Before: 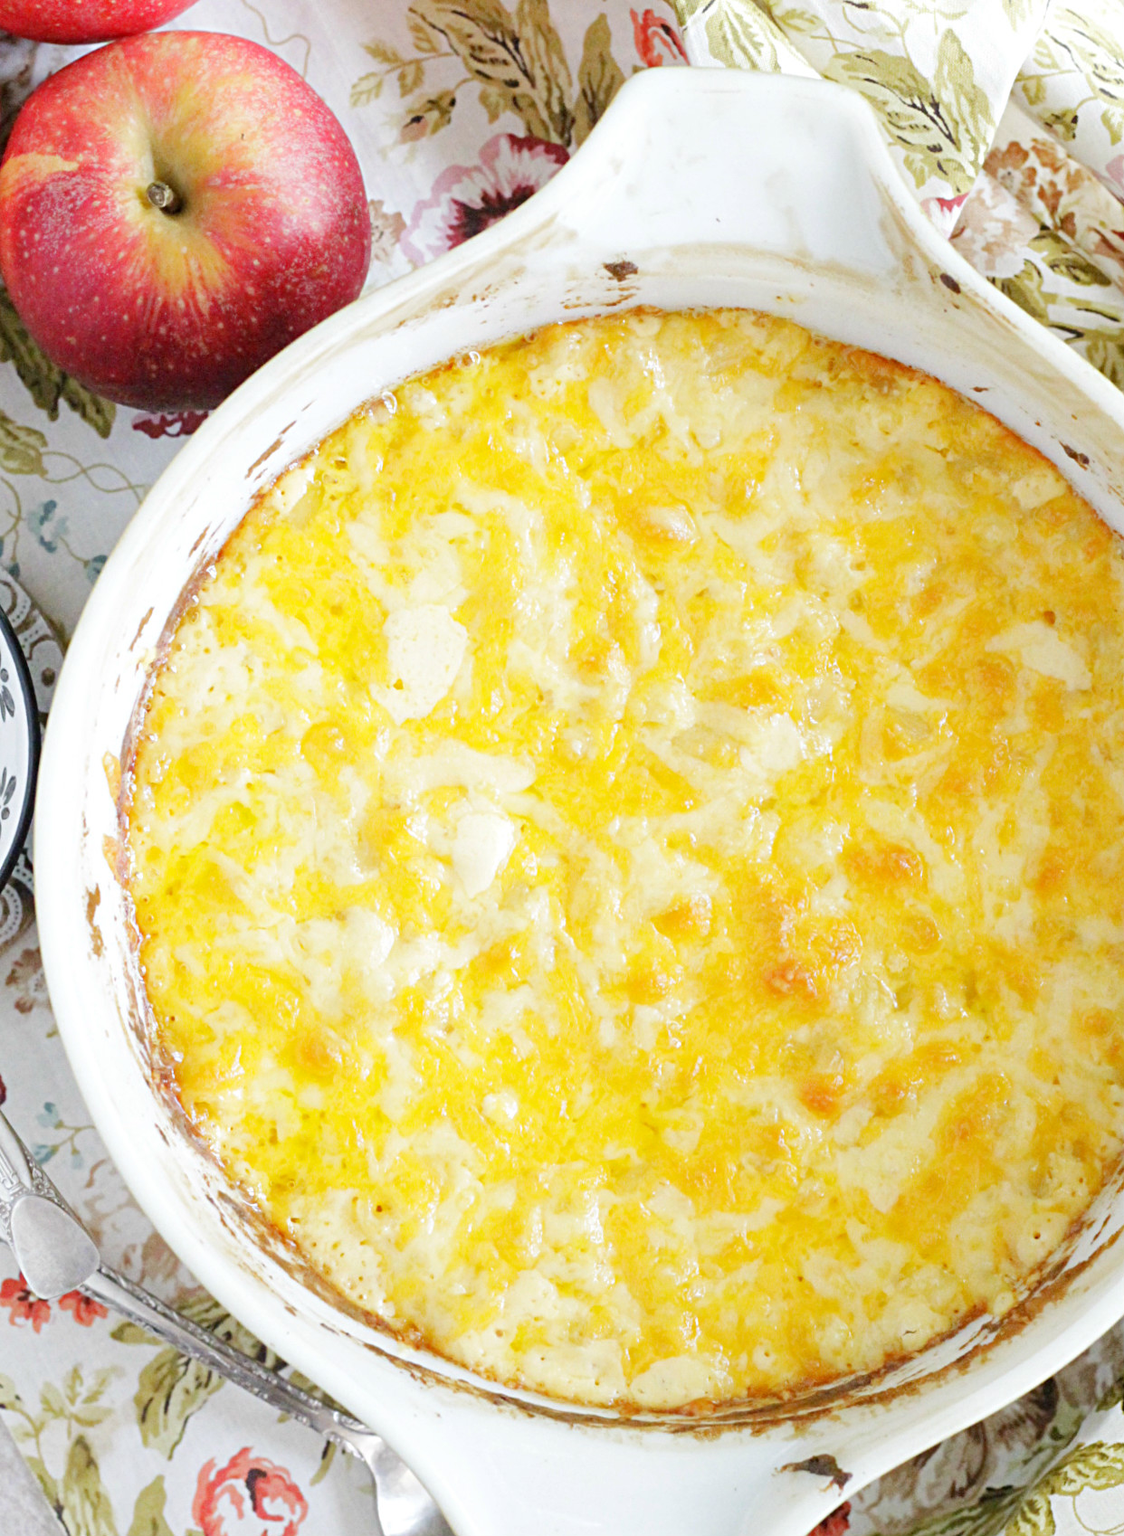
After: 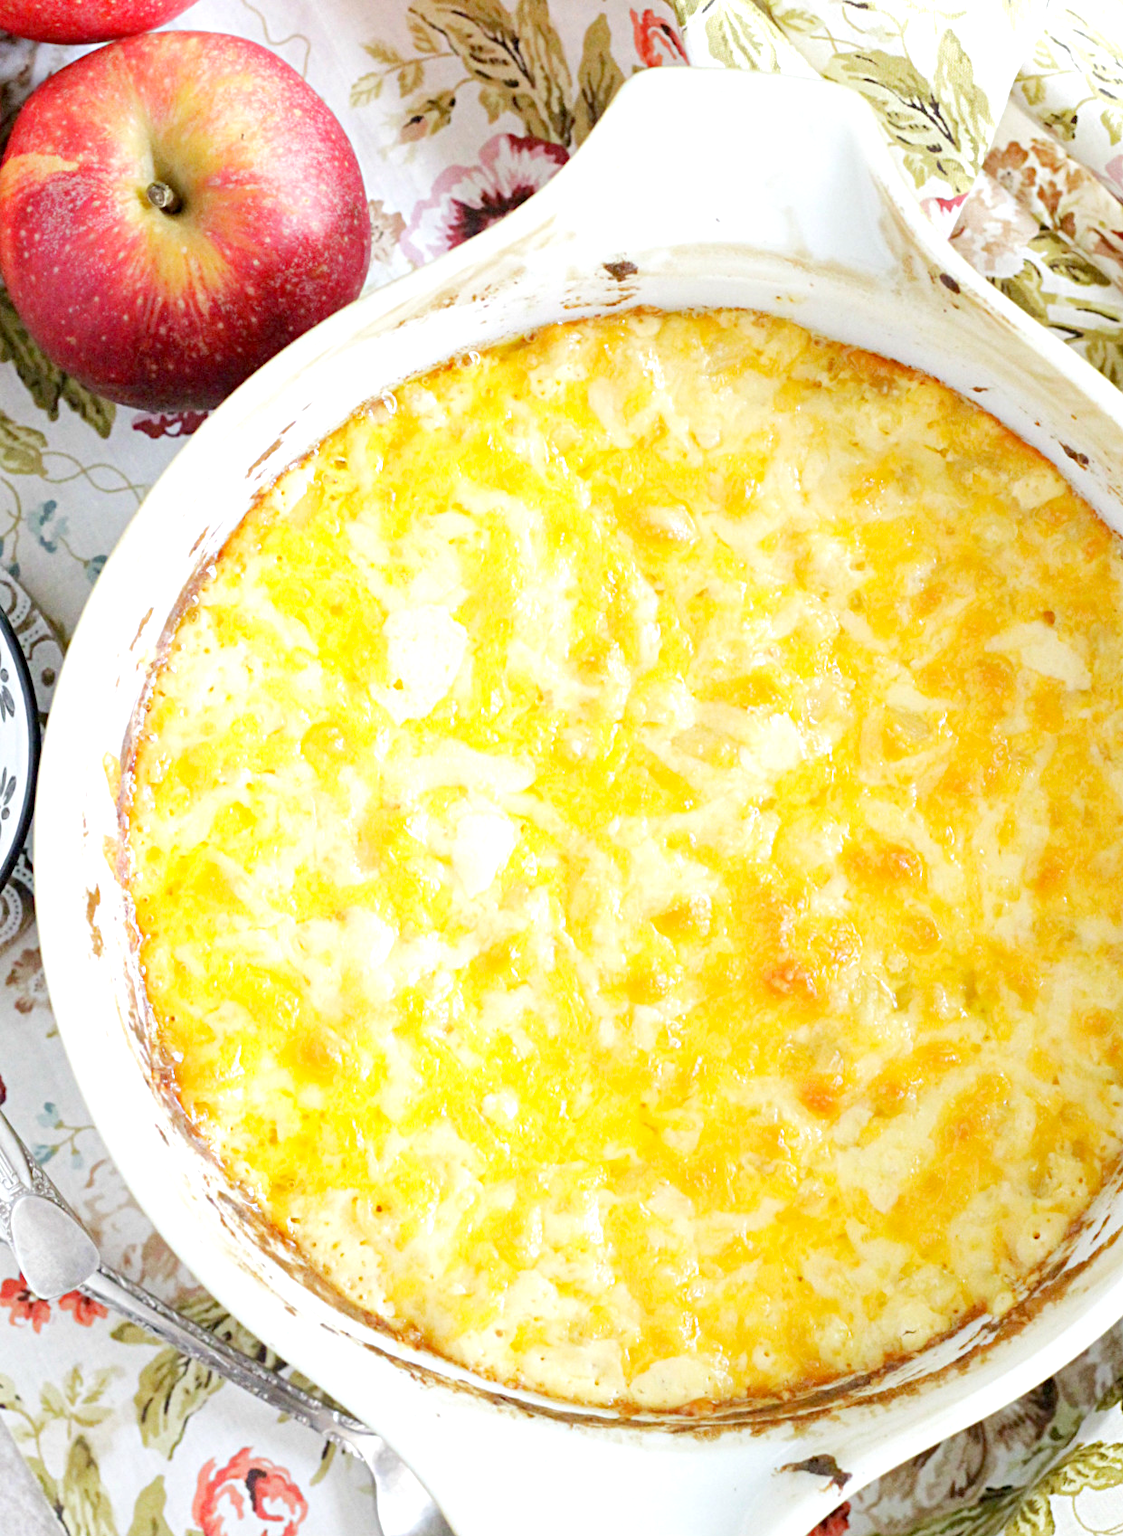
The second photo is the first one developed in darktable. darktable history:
exposure: black level correction 0.005, exposure 0.286 EV, compensate highlight preservation false
